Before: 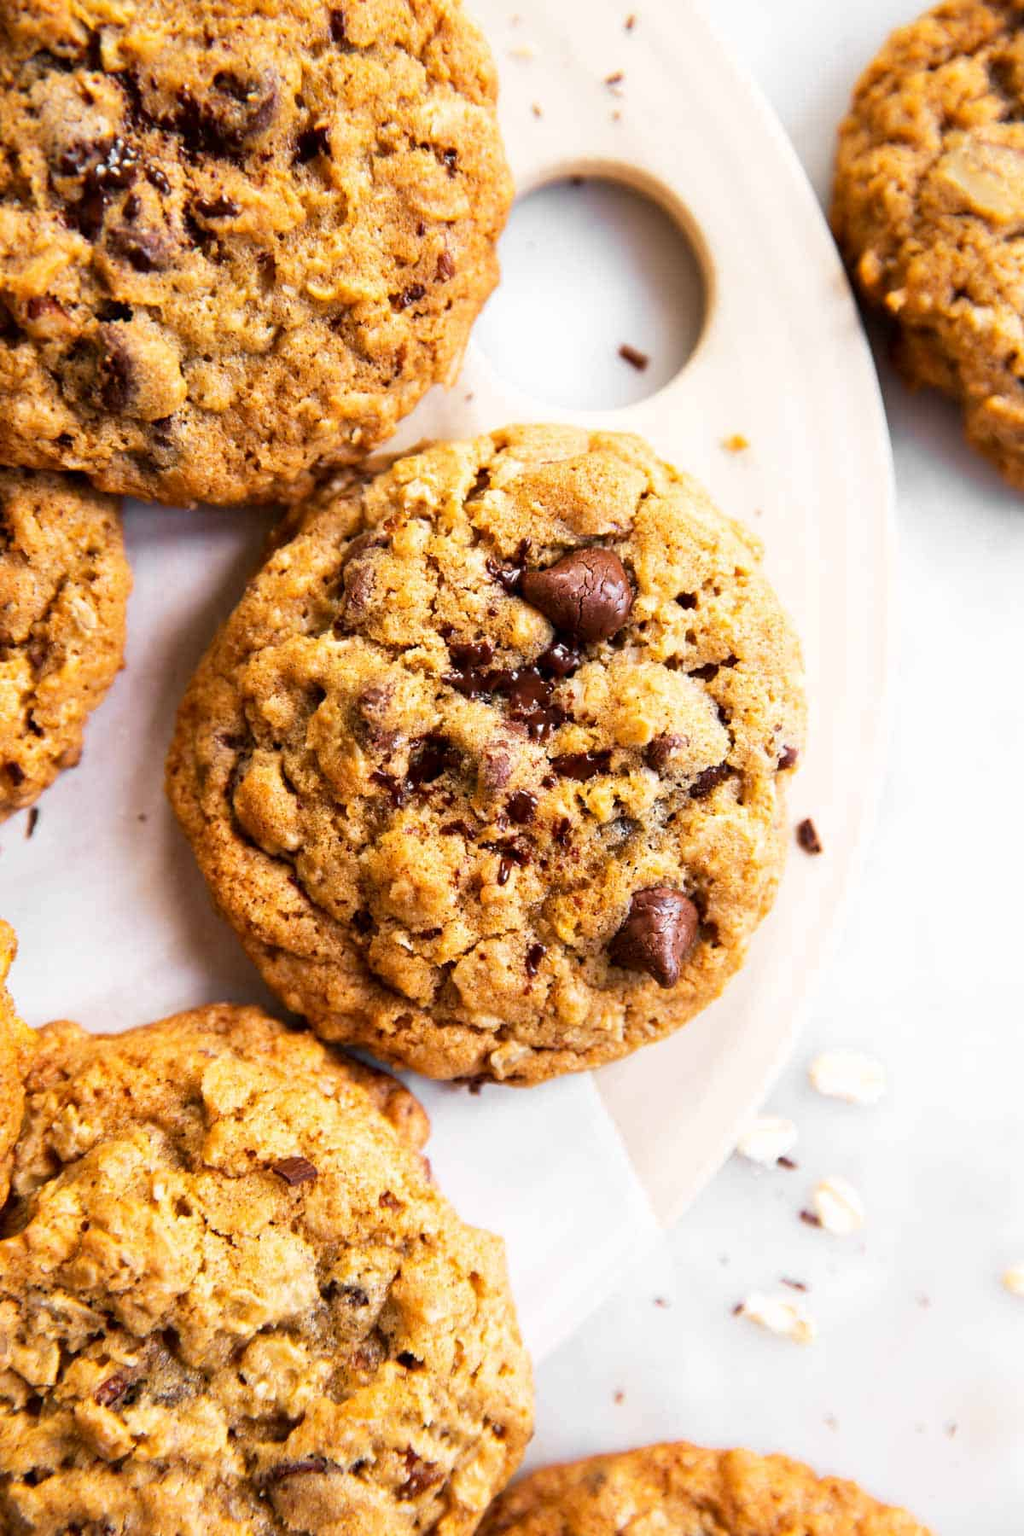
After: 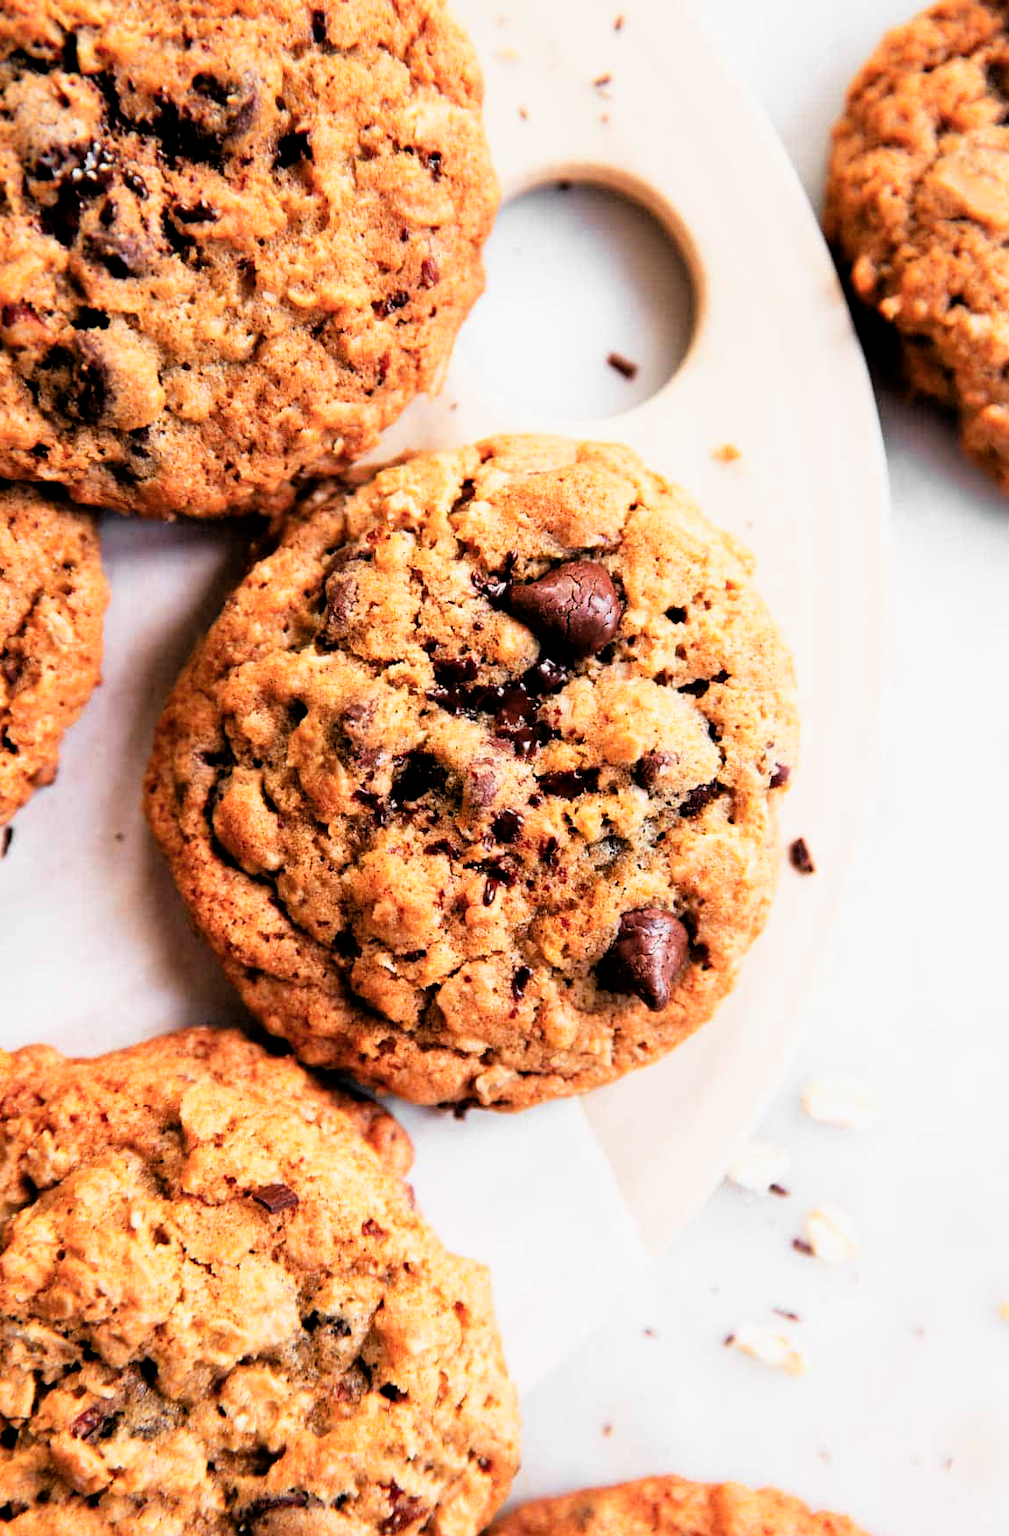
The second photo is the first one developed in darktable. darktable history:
filmic rgb: black relative exposure -3.72 EV, white relative exposure 2.77 EV, dynamic range scaling -5.32%, hardness 3.03
crop and rotate: left 2.536%, right 1.107%, bottom 2.246%
color zones: curves: ch1 [(0.309, 0.524) (0.41, 0.329) (0.508, 0.509)]; ch2 [(0.25, 0.457) (0.75, 0.5)]
